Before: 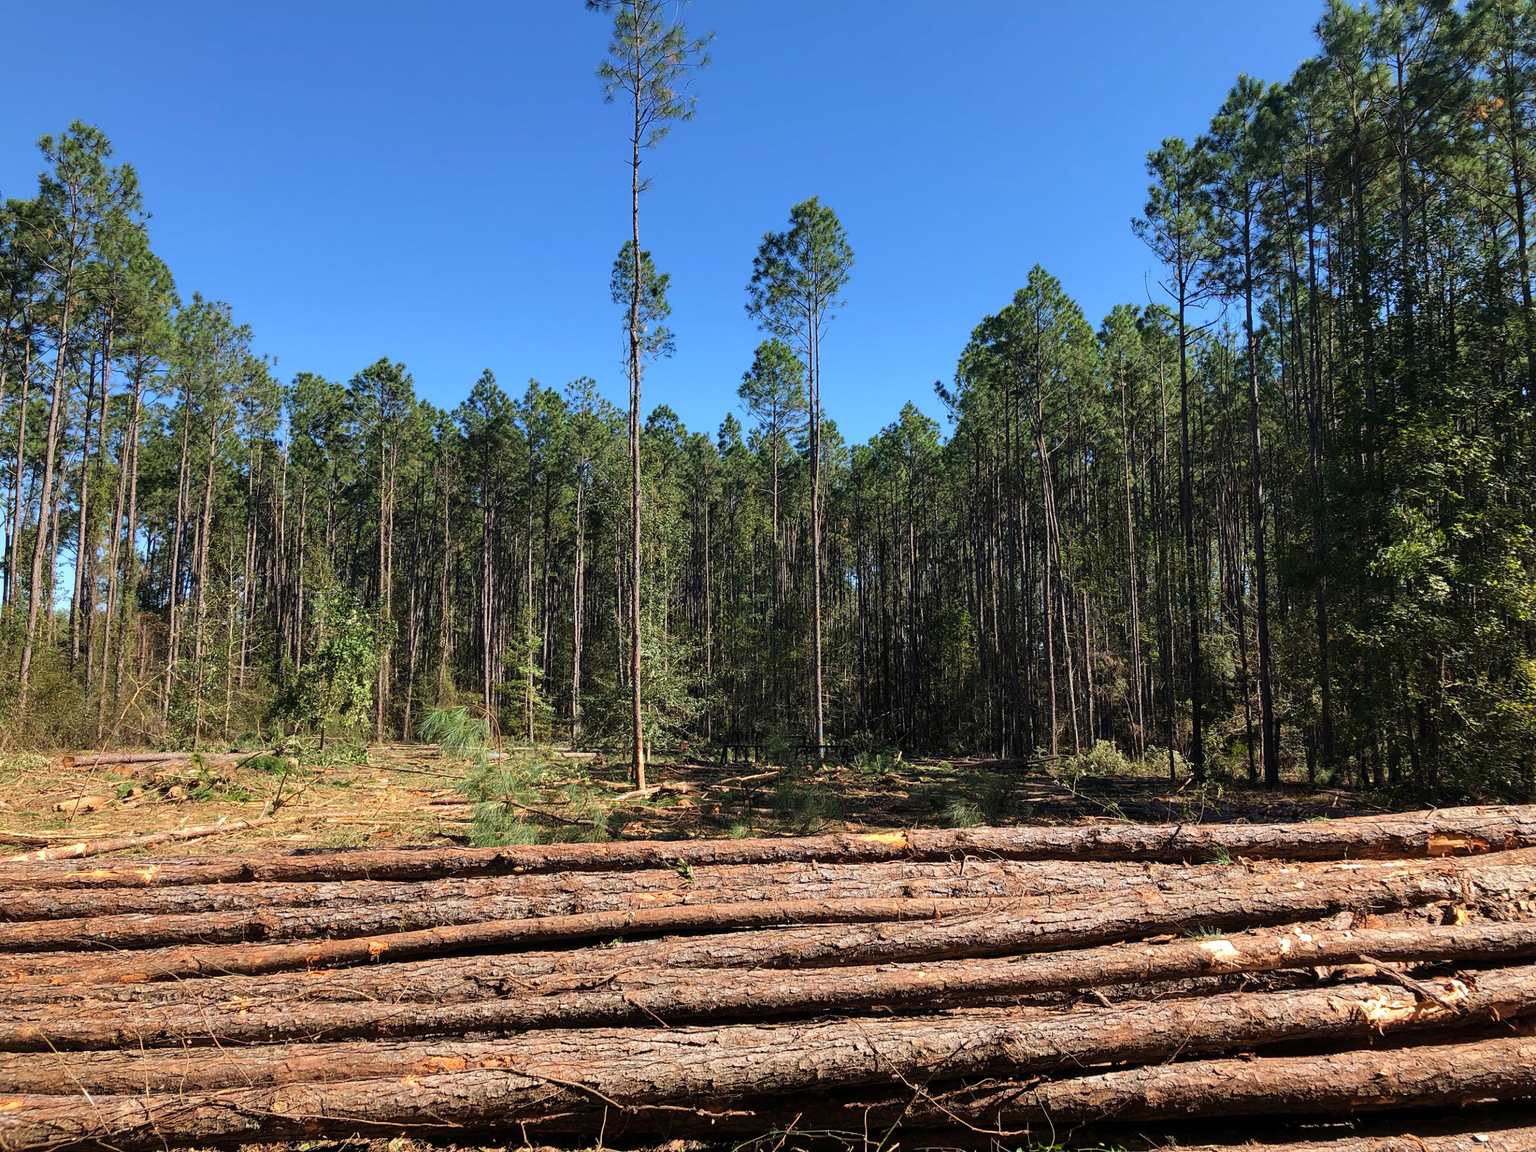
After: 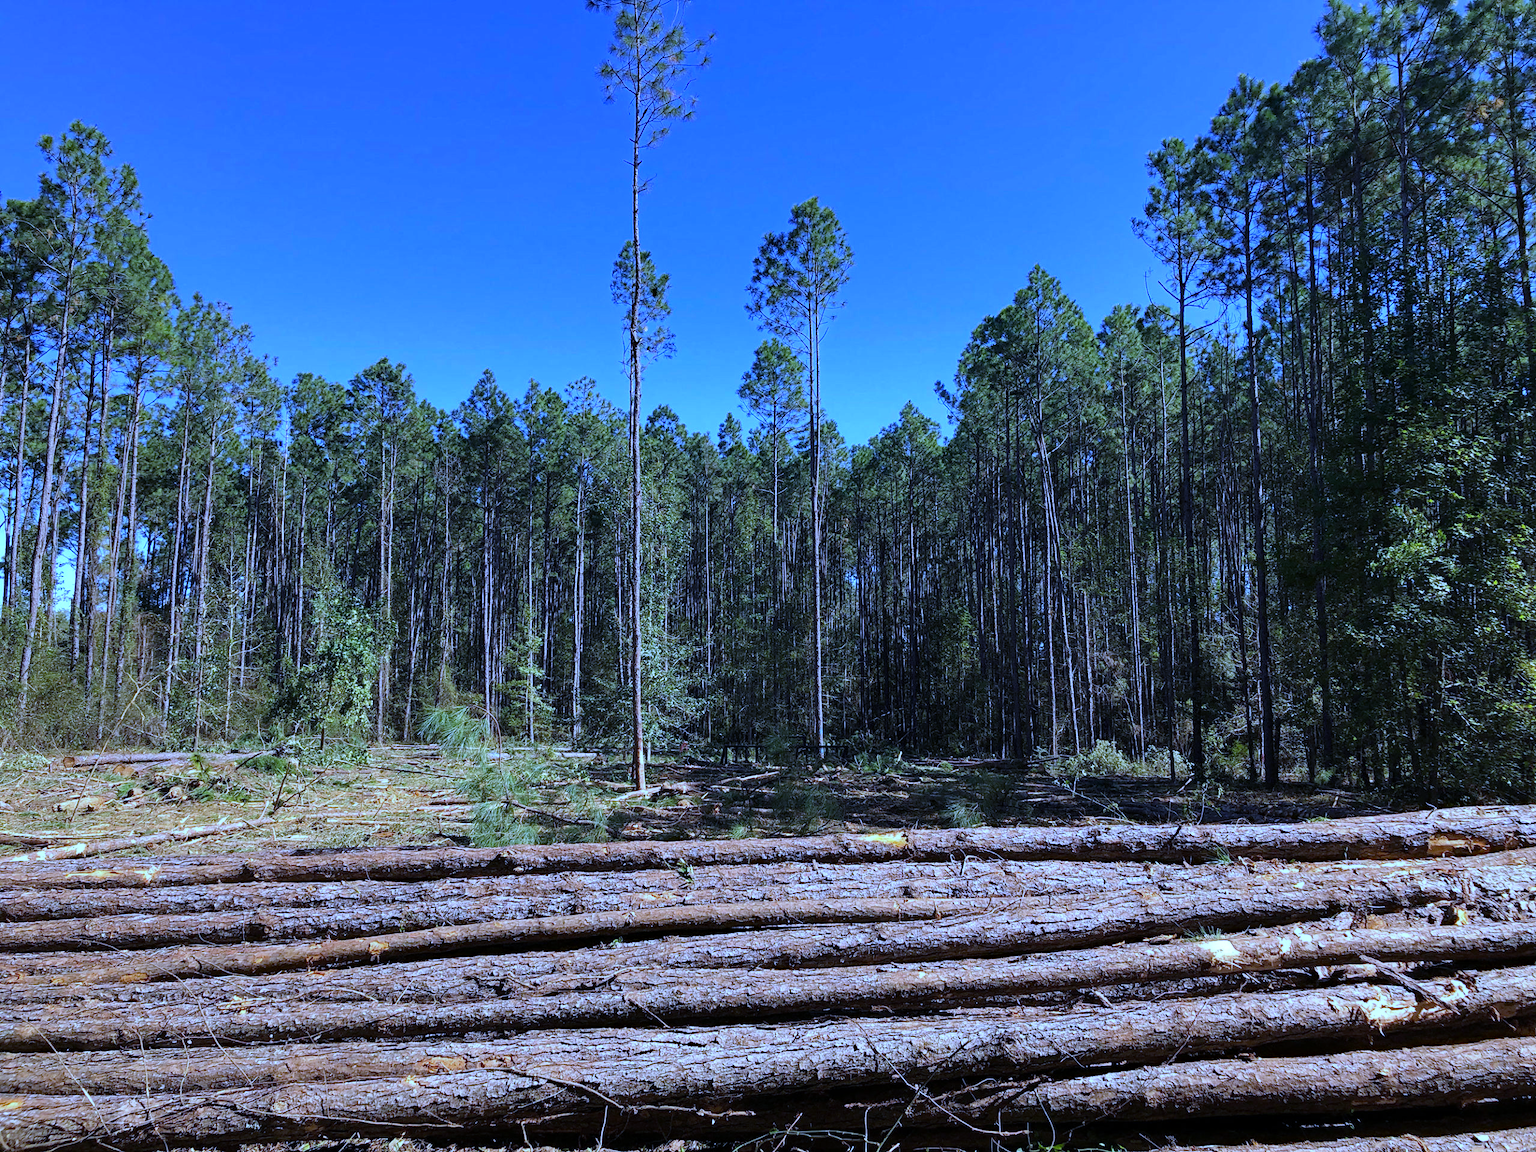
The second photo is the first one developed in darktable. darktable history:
white balance: red 0.766, blue 1.537
haze removal: strength 0.5, distance 0.43, compatibility mode true, adaptive false
